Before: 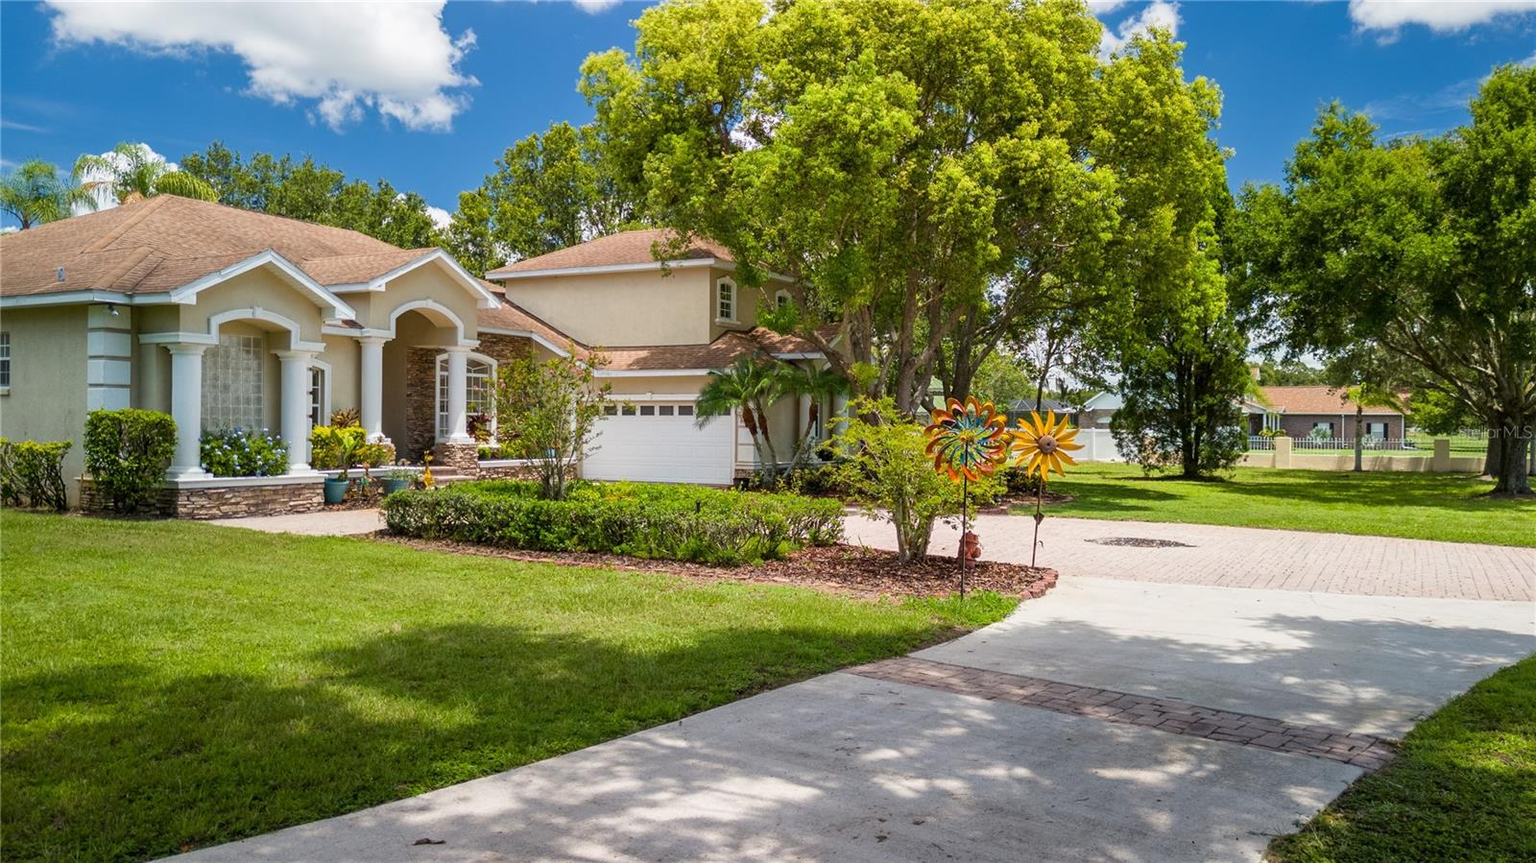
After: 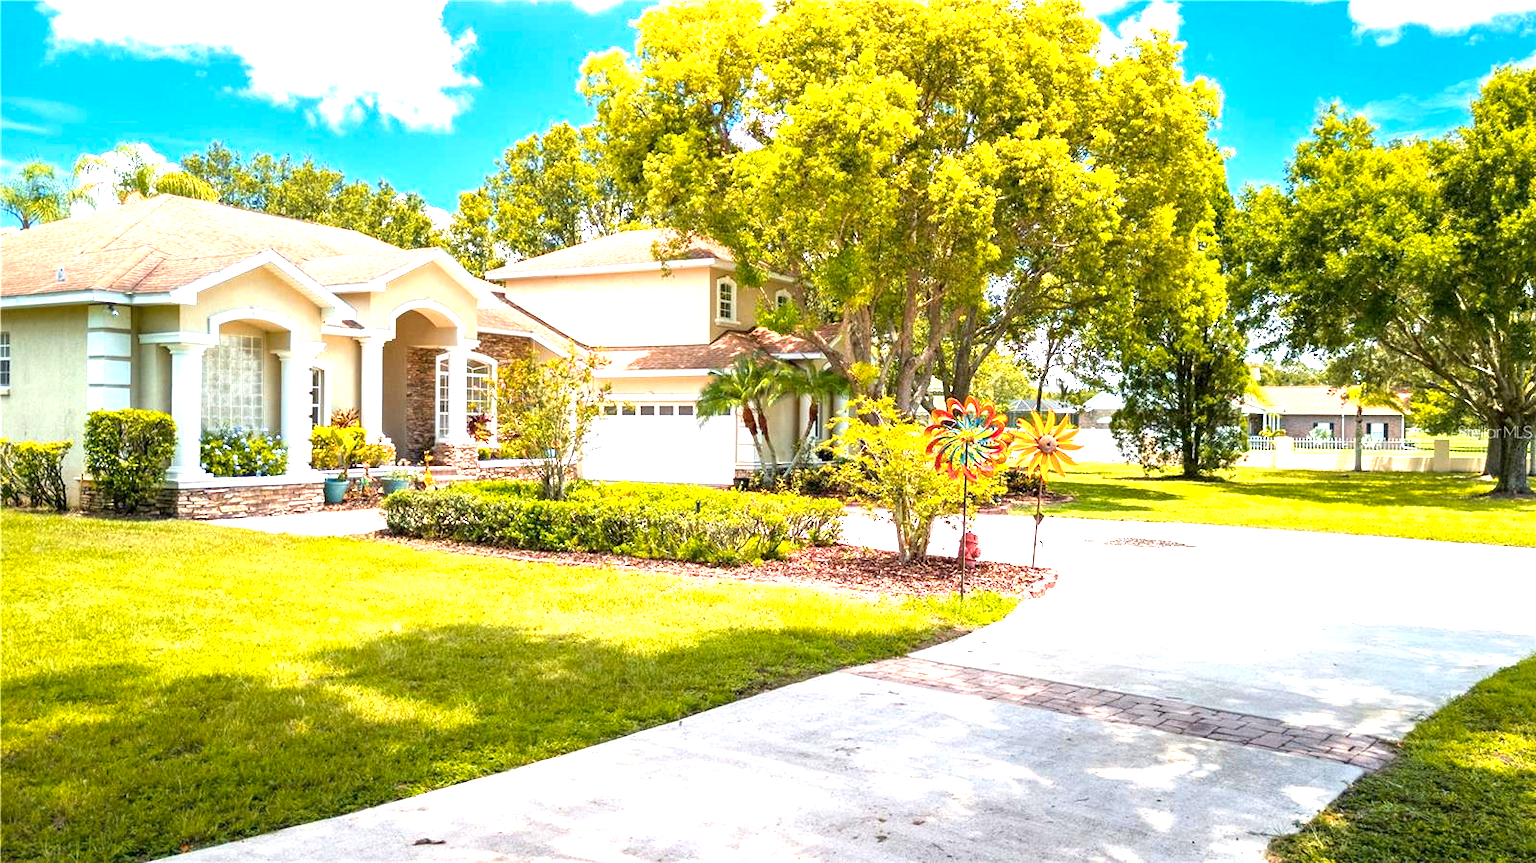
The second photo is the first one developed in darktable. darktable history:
exposure: black level correction 0.001, exposure 0.498 EV, compensate exposure bias true, compensate highlight preservation false
color zones: curves: ch1 [(0.239, 0.552) (0.75, 0.5)]; ch2 [(0.25, 0.462) (0.749, 0.457)]
